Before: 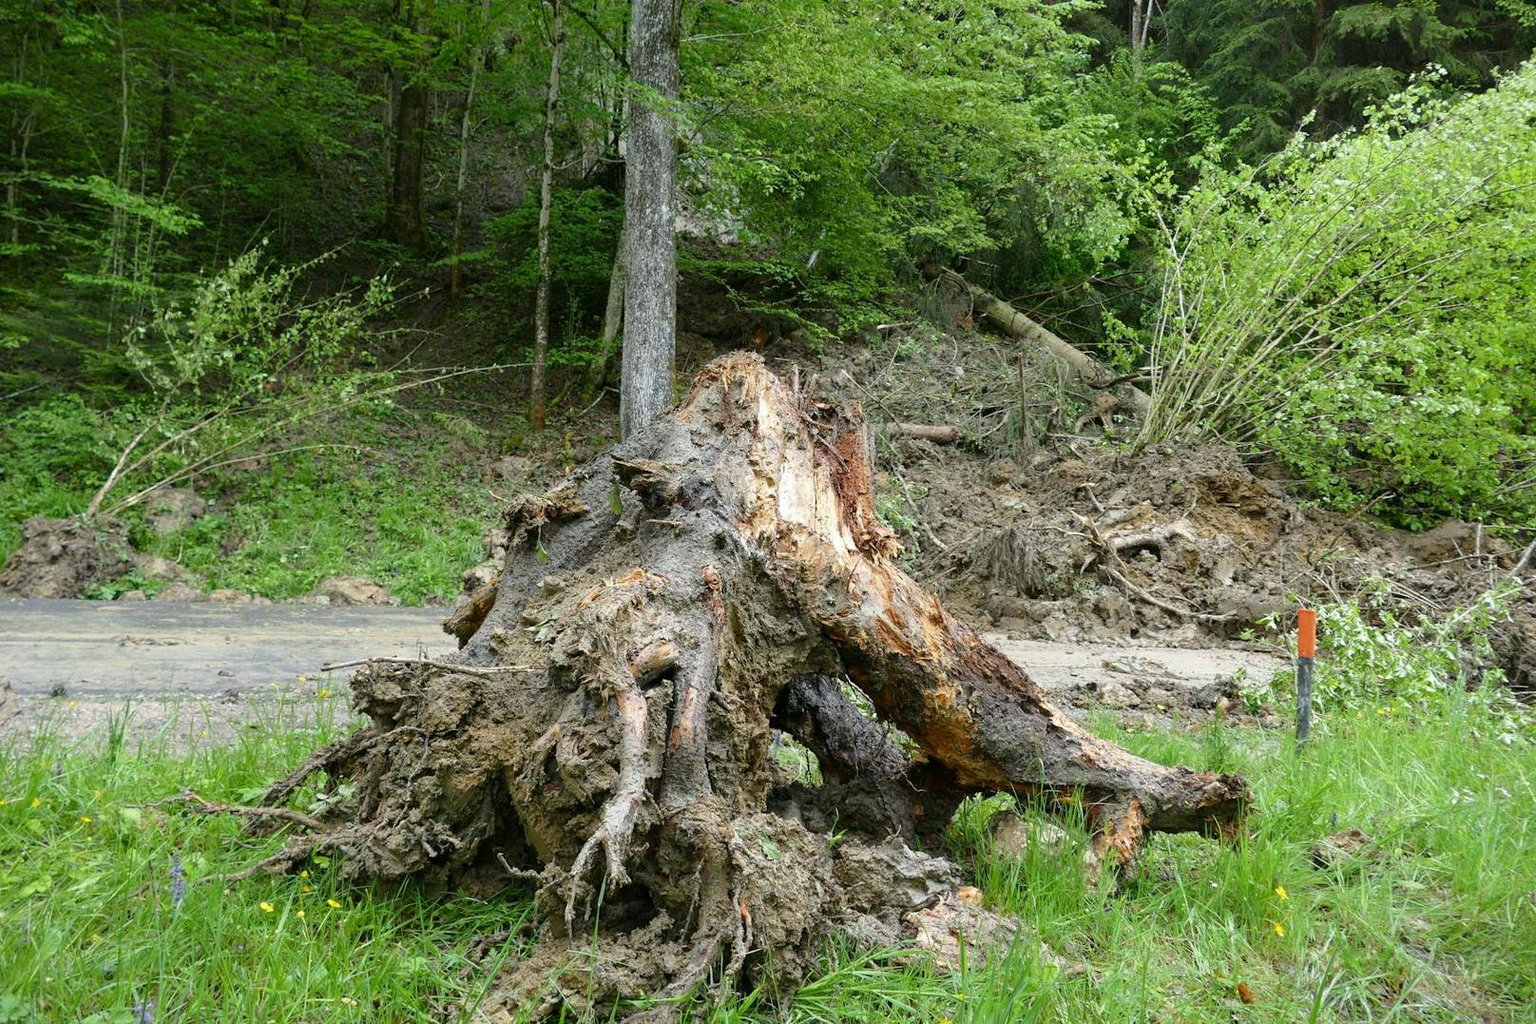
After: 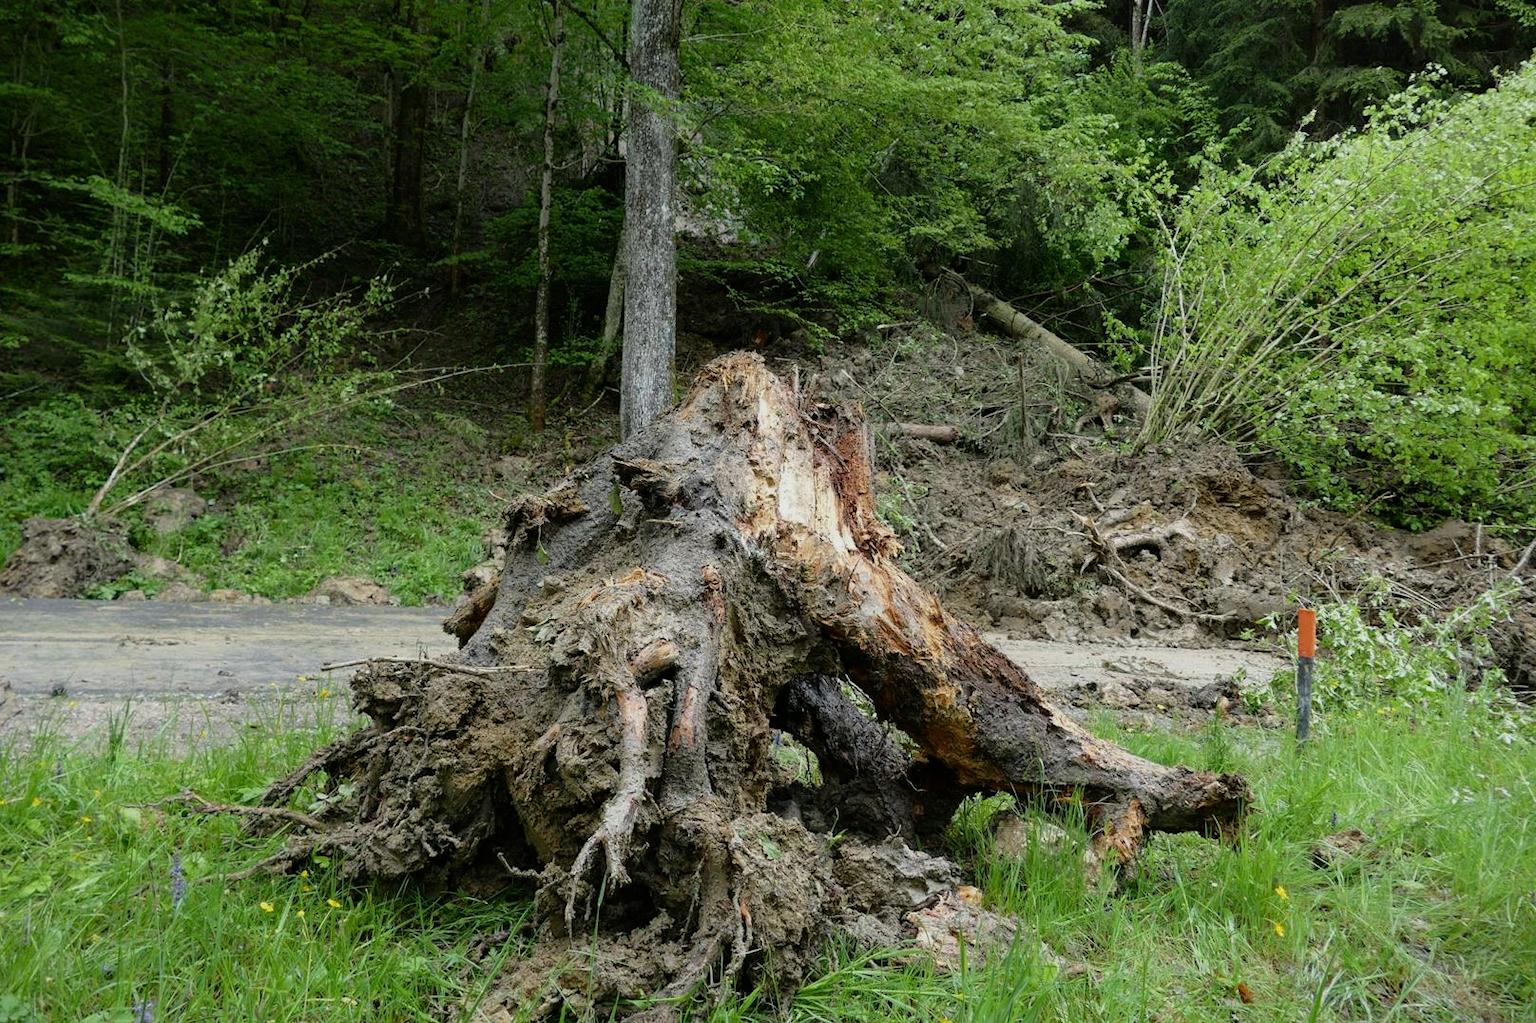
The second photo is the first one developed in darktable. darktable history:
tone equalizer: -8 EV -0.759 EV, -7 EV -0.698 EV, -6 EV -0.617 EV, -5 EV -0.386 EV, -3 EV 0.391 EV, -2 EV 0.6 EV, -1 EV 0.678 EV, +0 EV 0.736 EV
exposure: exposure -0.988 EV, compensate highlight preservation false
